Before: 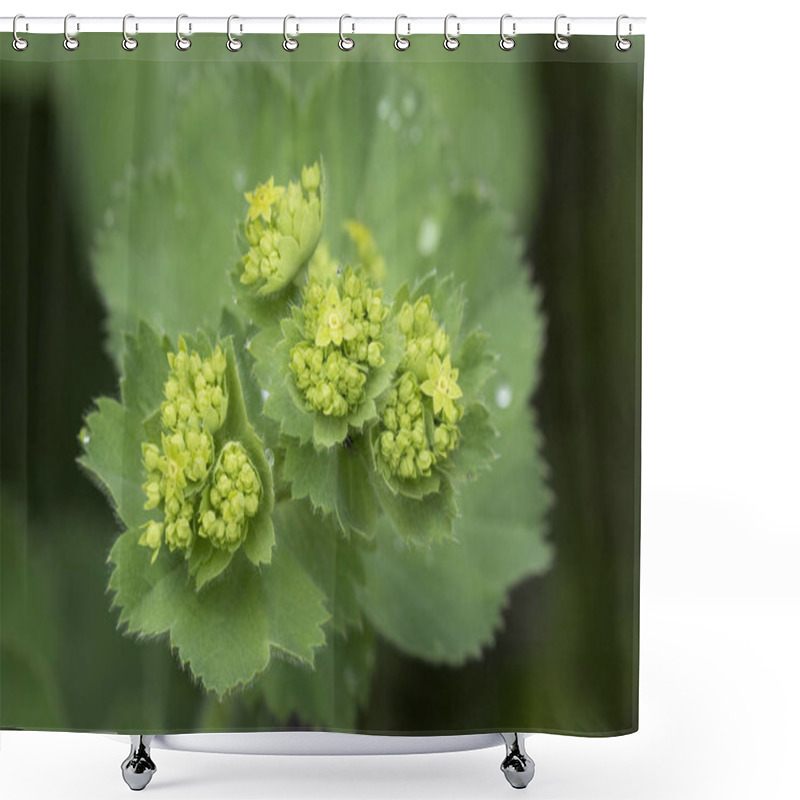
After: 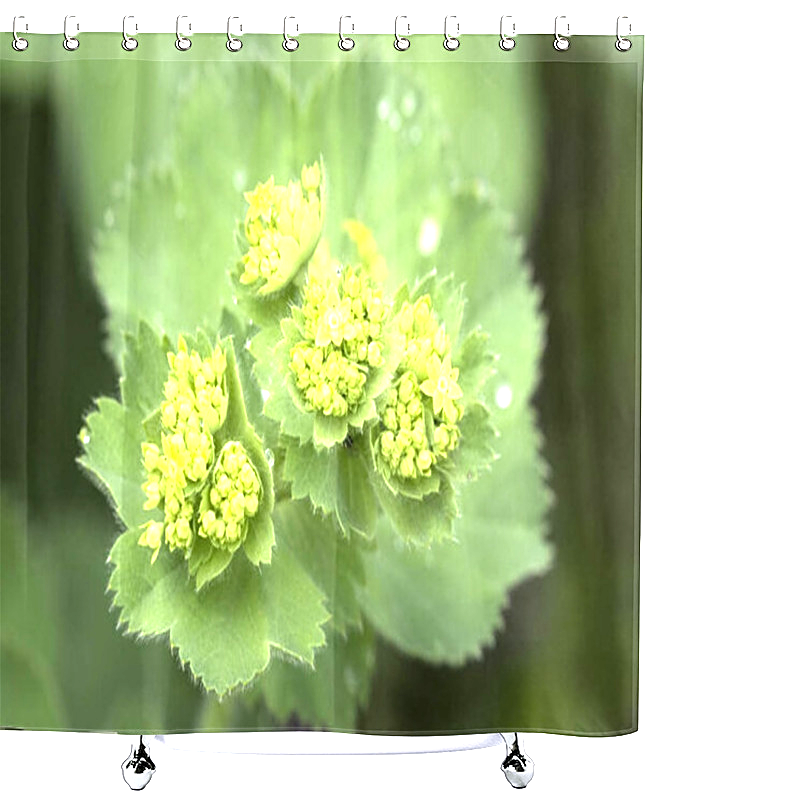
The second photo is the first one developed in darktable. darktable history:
sharpen: on, module defaults
exposure: black level correction 0, exposure 1.481 EV, compensate highlight preservation false
